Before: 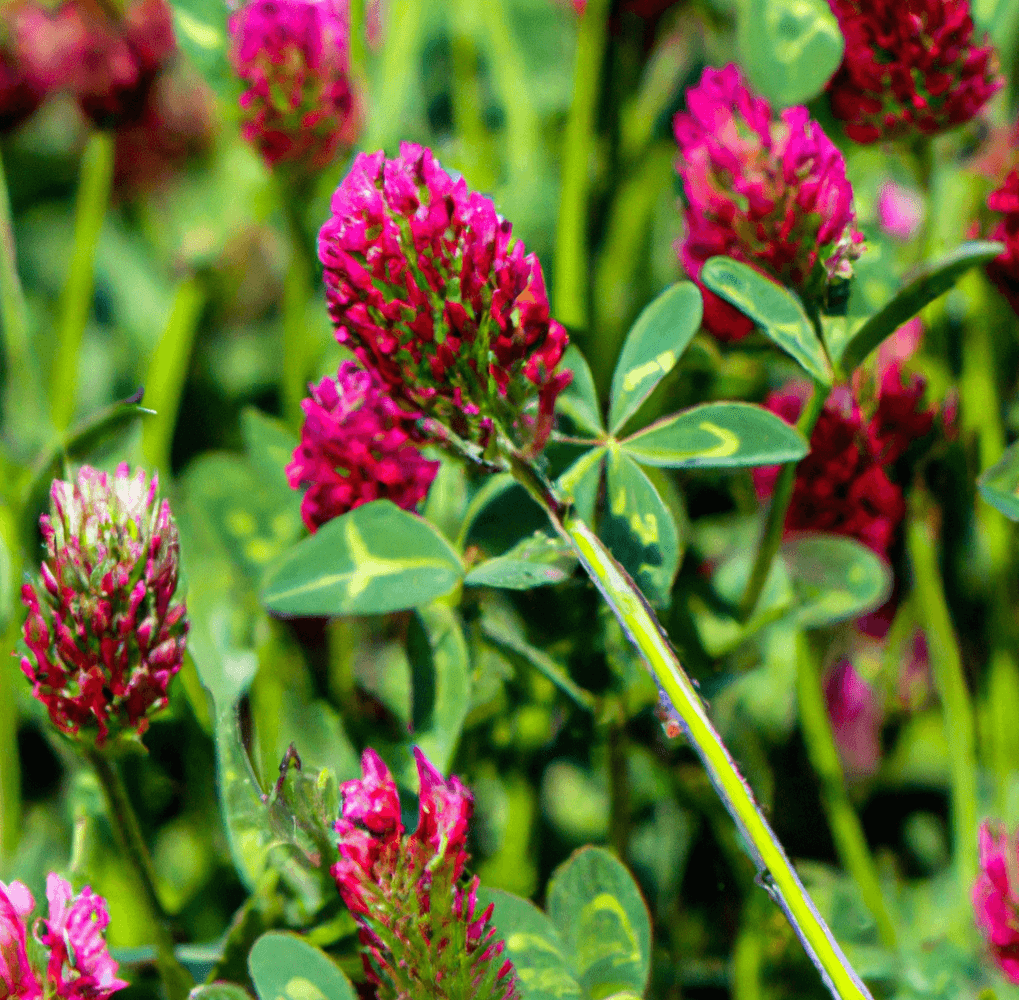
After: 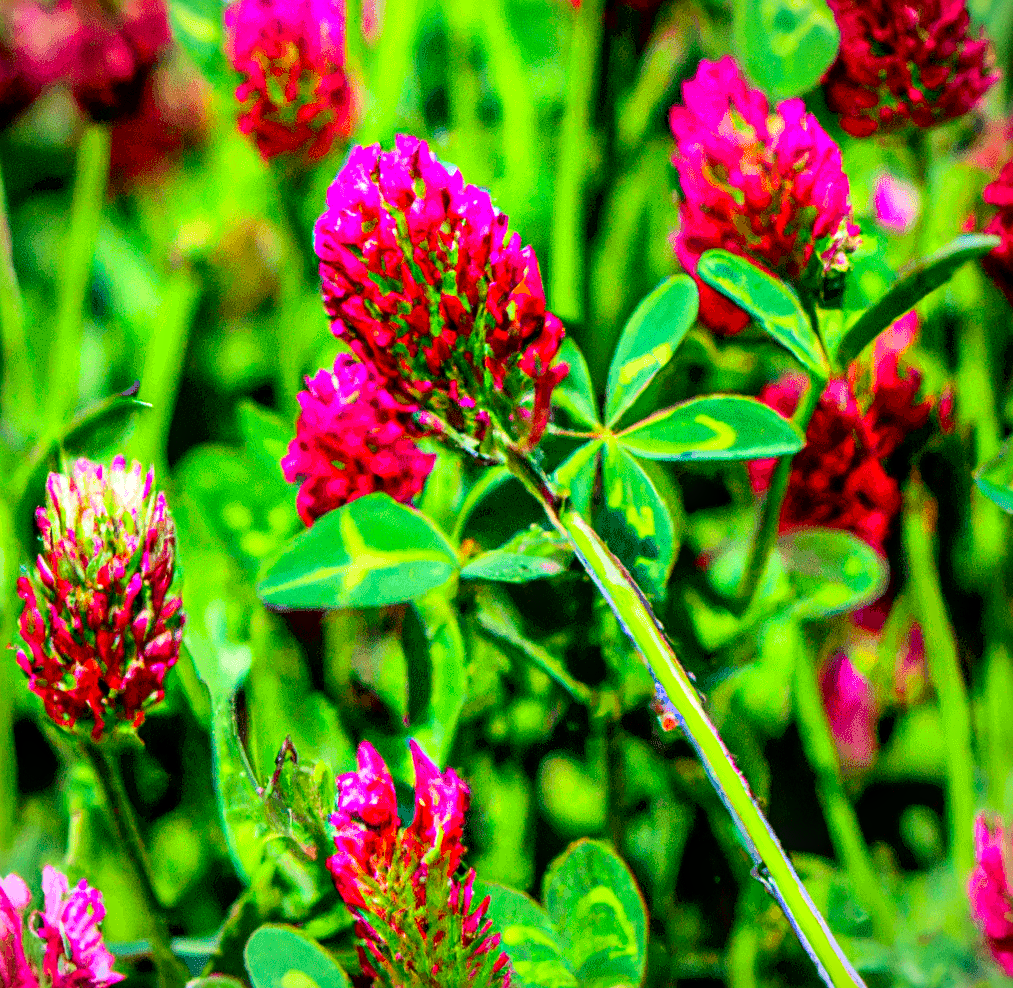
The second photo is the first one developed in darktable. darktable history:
crop: left 0.45%, top 0.708%, right 0.221%, bottom 0.462%
vignetting: fall-off start 91.44%, brightness -0.413, saturation -0.31
contrast brightness saturation: contrast 0.202, brightness 0.199, saturation 0.785
local contrast: on, module defaults
sharpen: on, module defaults
exposure: black level correction 0.007, exposure 0.098 EV, compensate highlight preservation false
